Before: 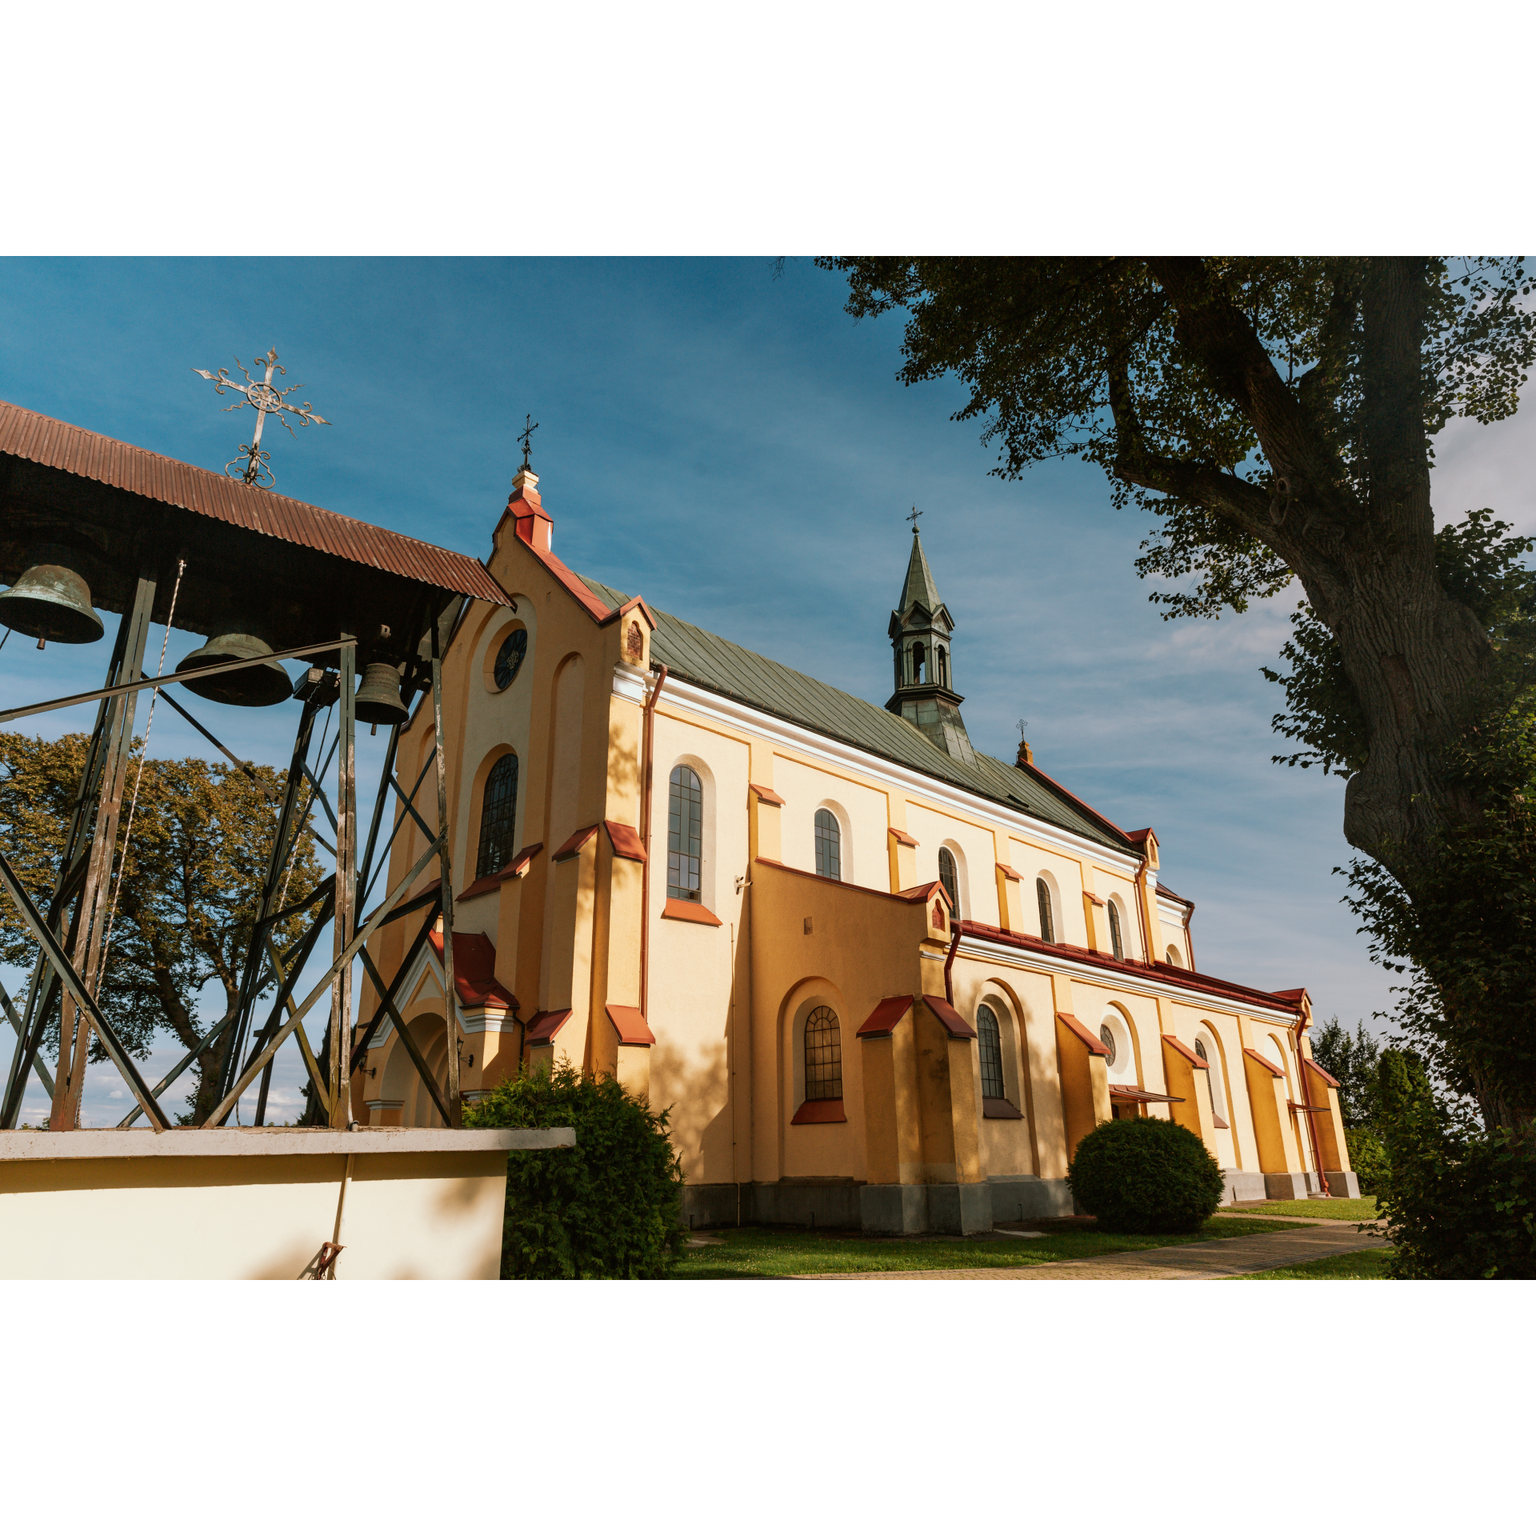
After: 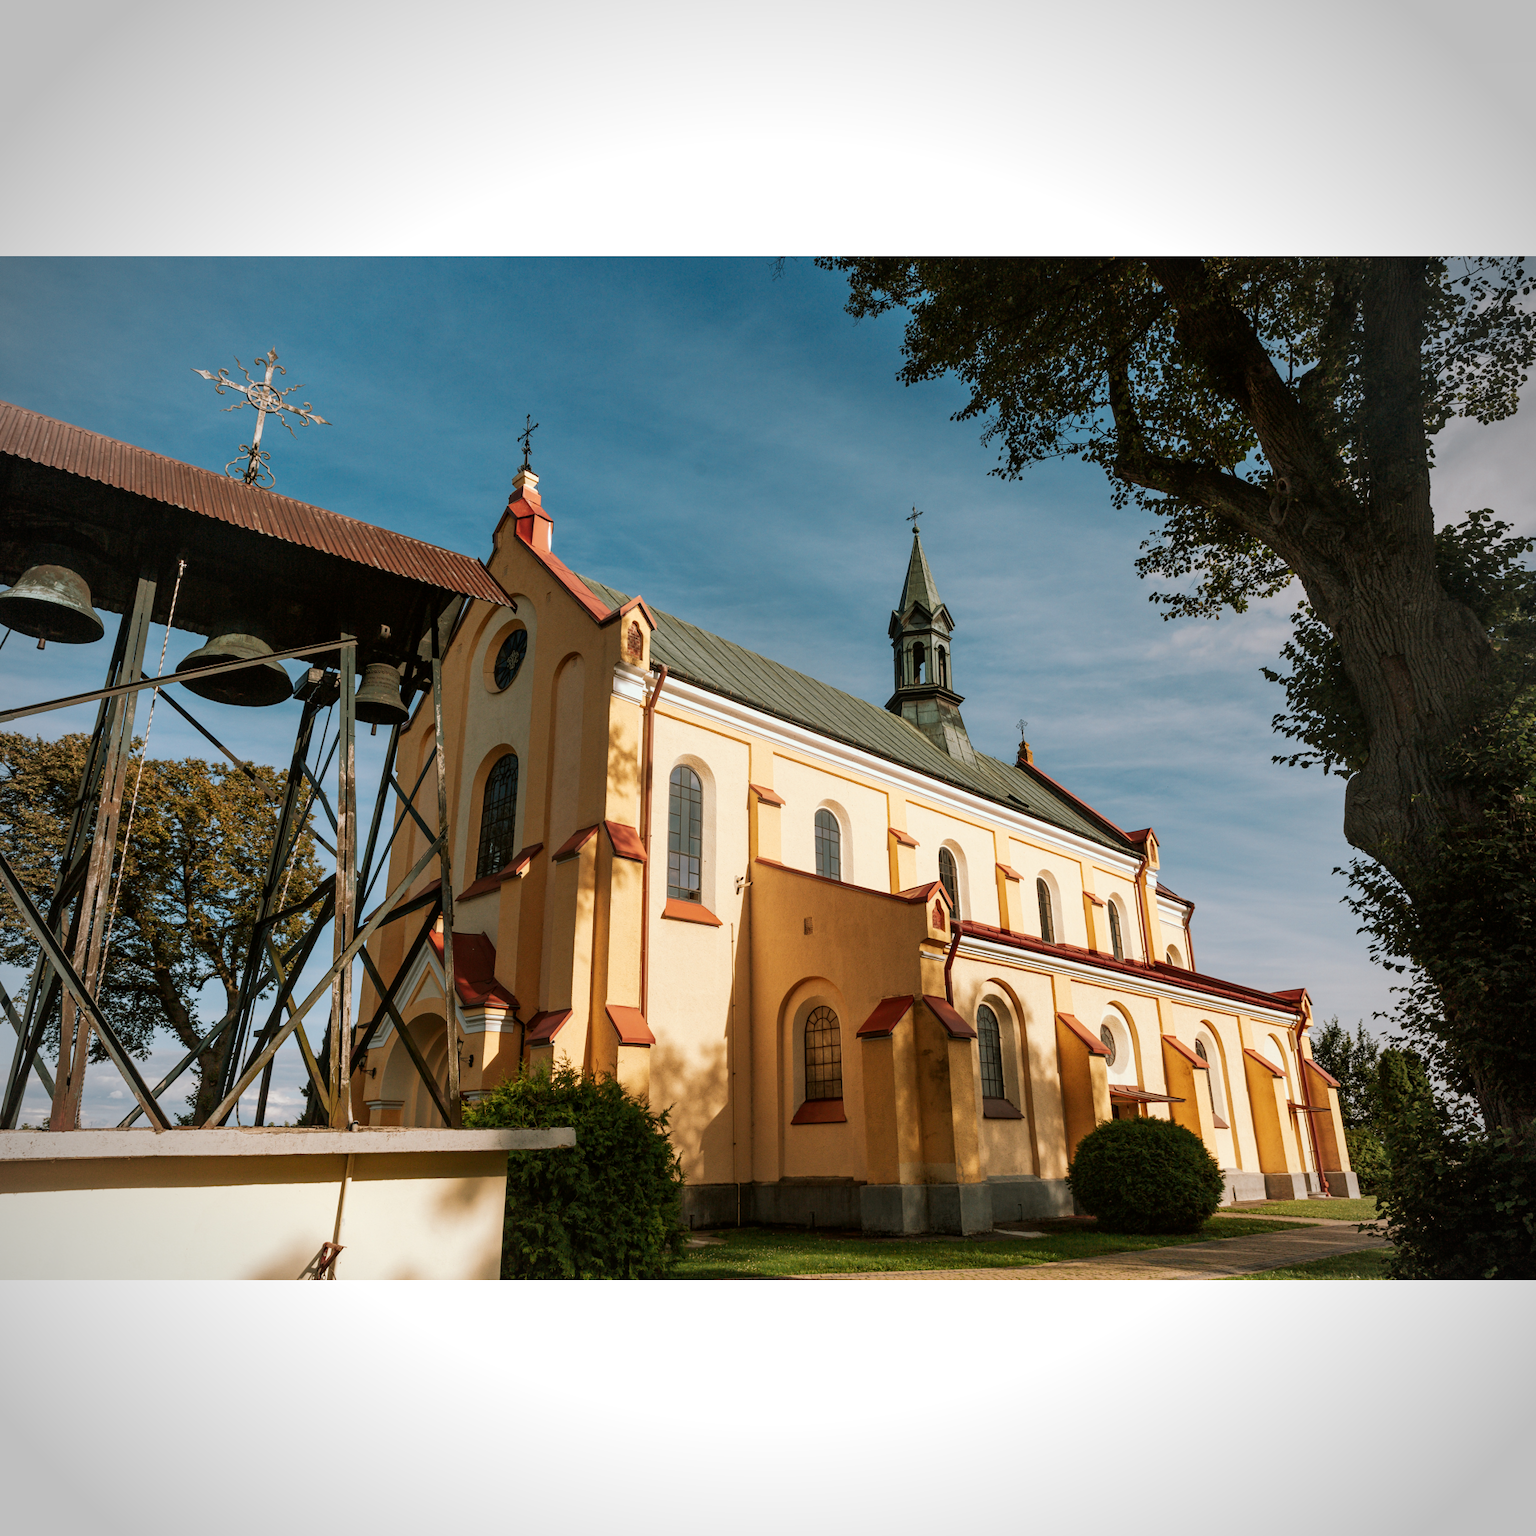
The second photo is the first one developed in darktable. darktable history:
vignetting: center (0, 0.01)
local contrast: highlights 104%, shadows 98%, detail 119%, midtone range 0.2
